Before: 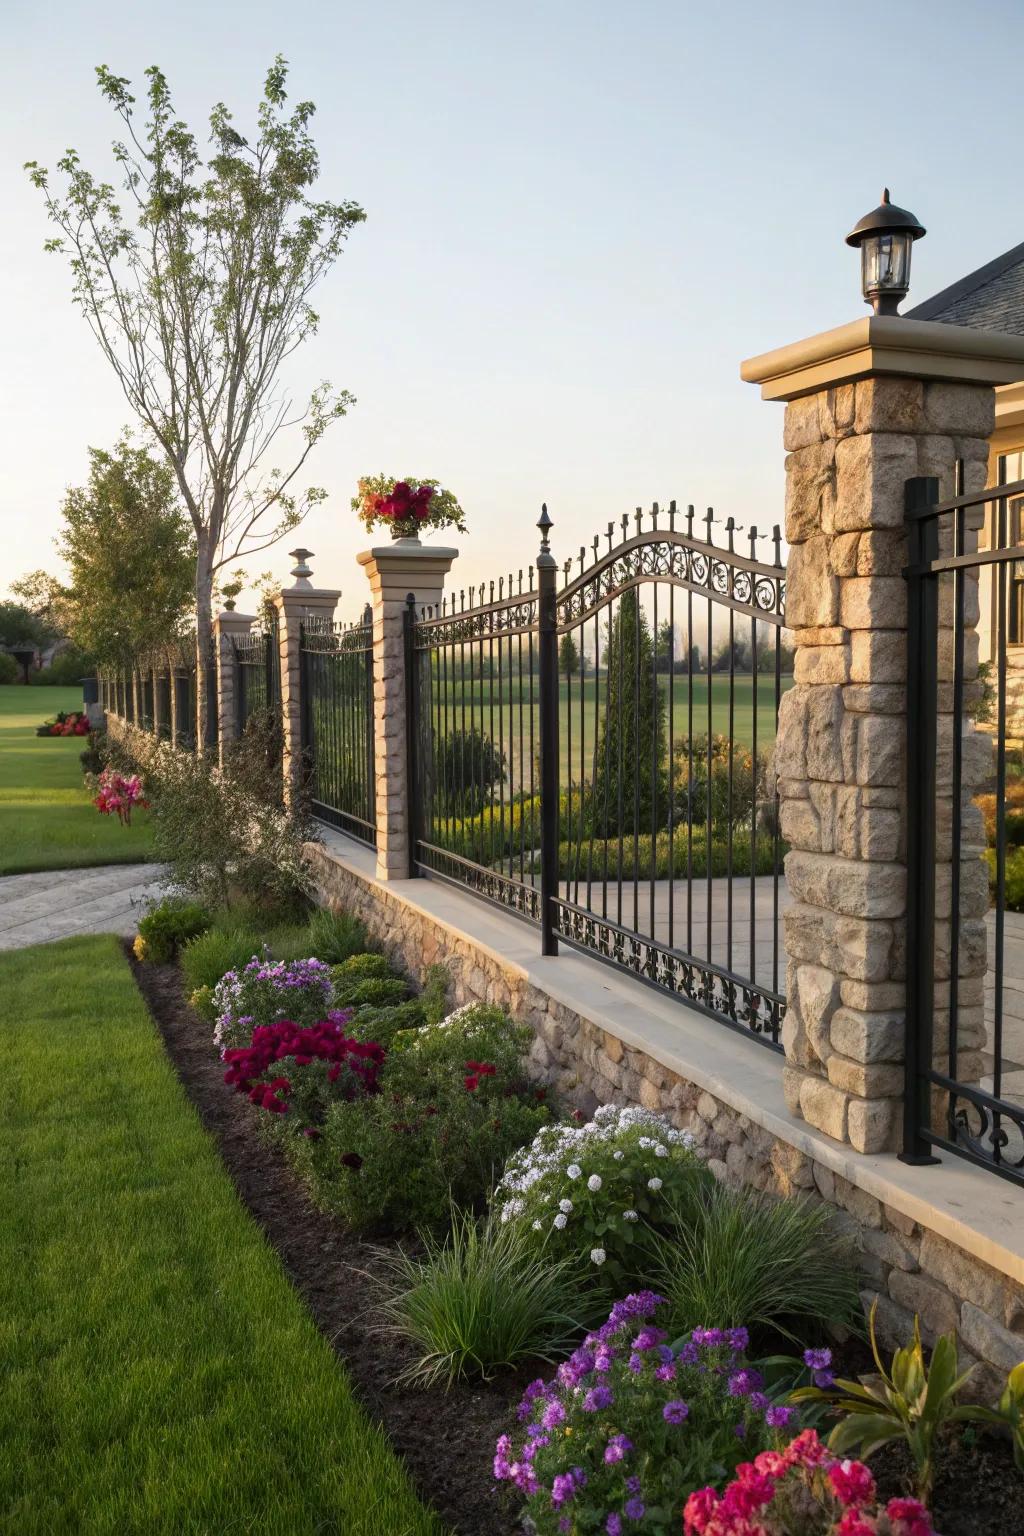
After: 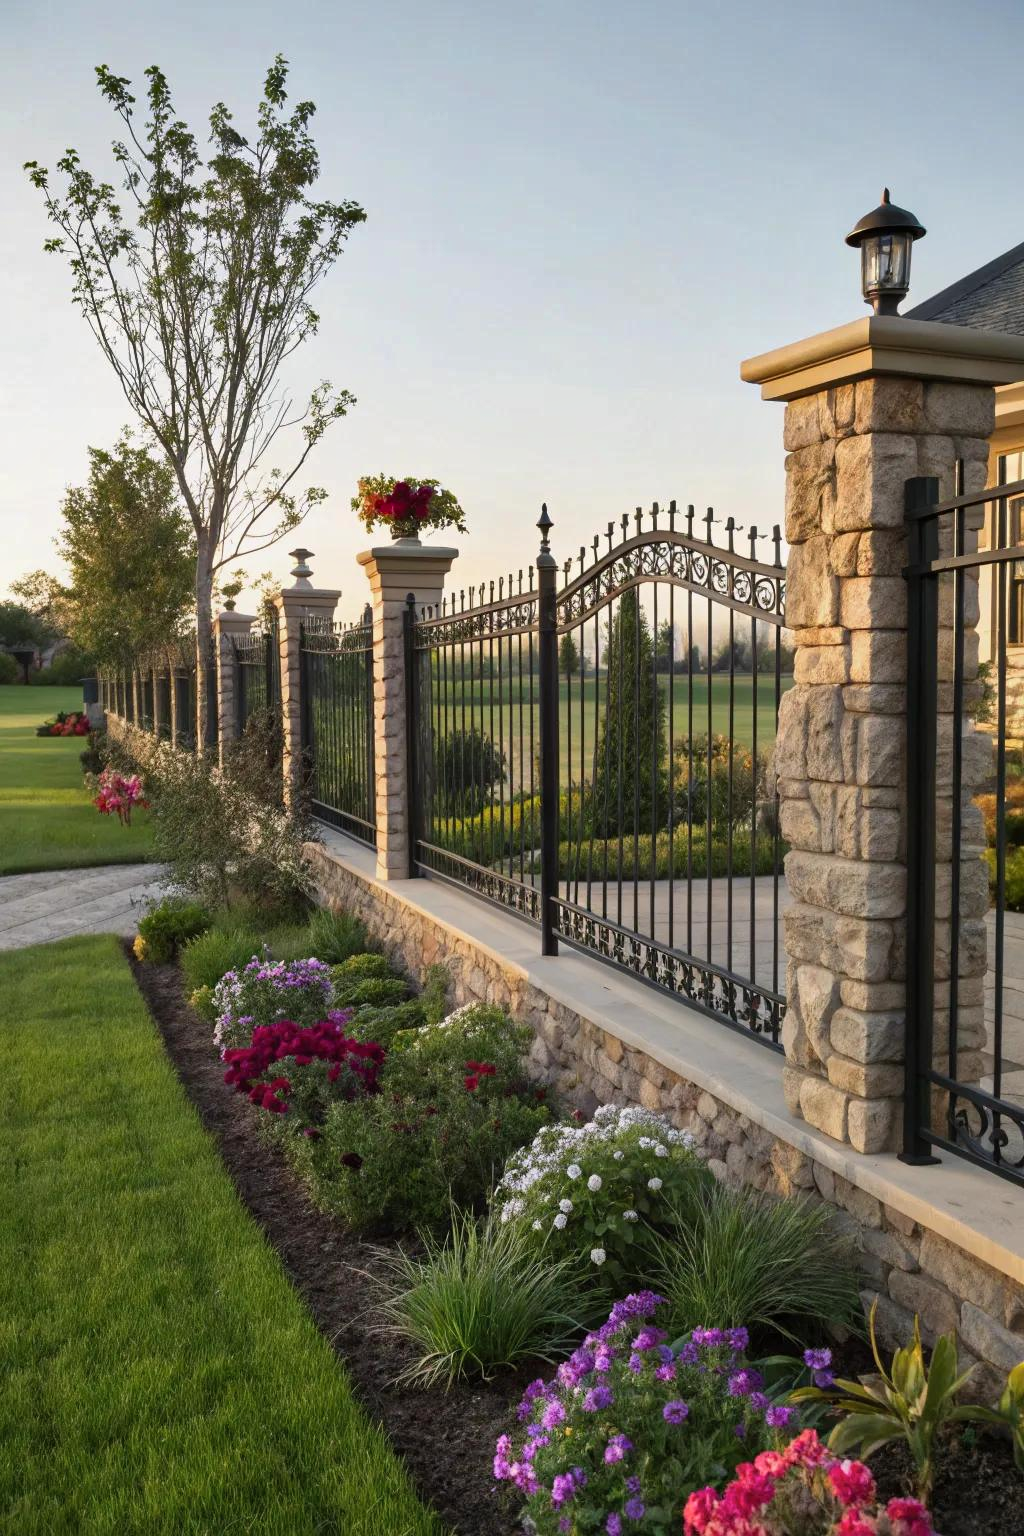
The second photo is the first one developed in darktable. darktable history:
shadows and highlights: shadows 43.71, white point adjustment -1.46, soften with gaussian
